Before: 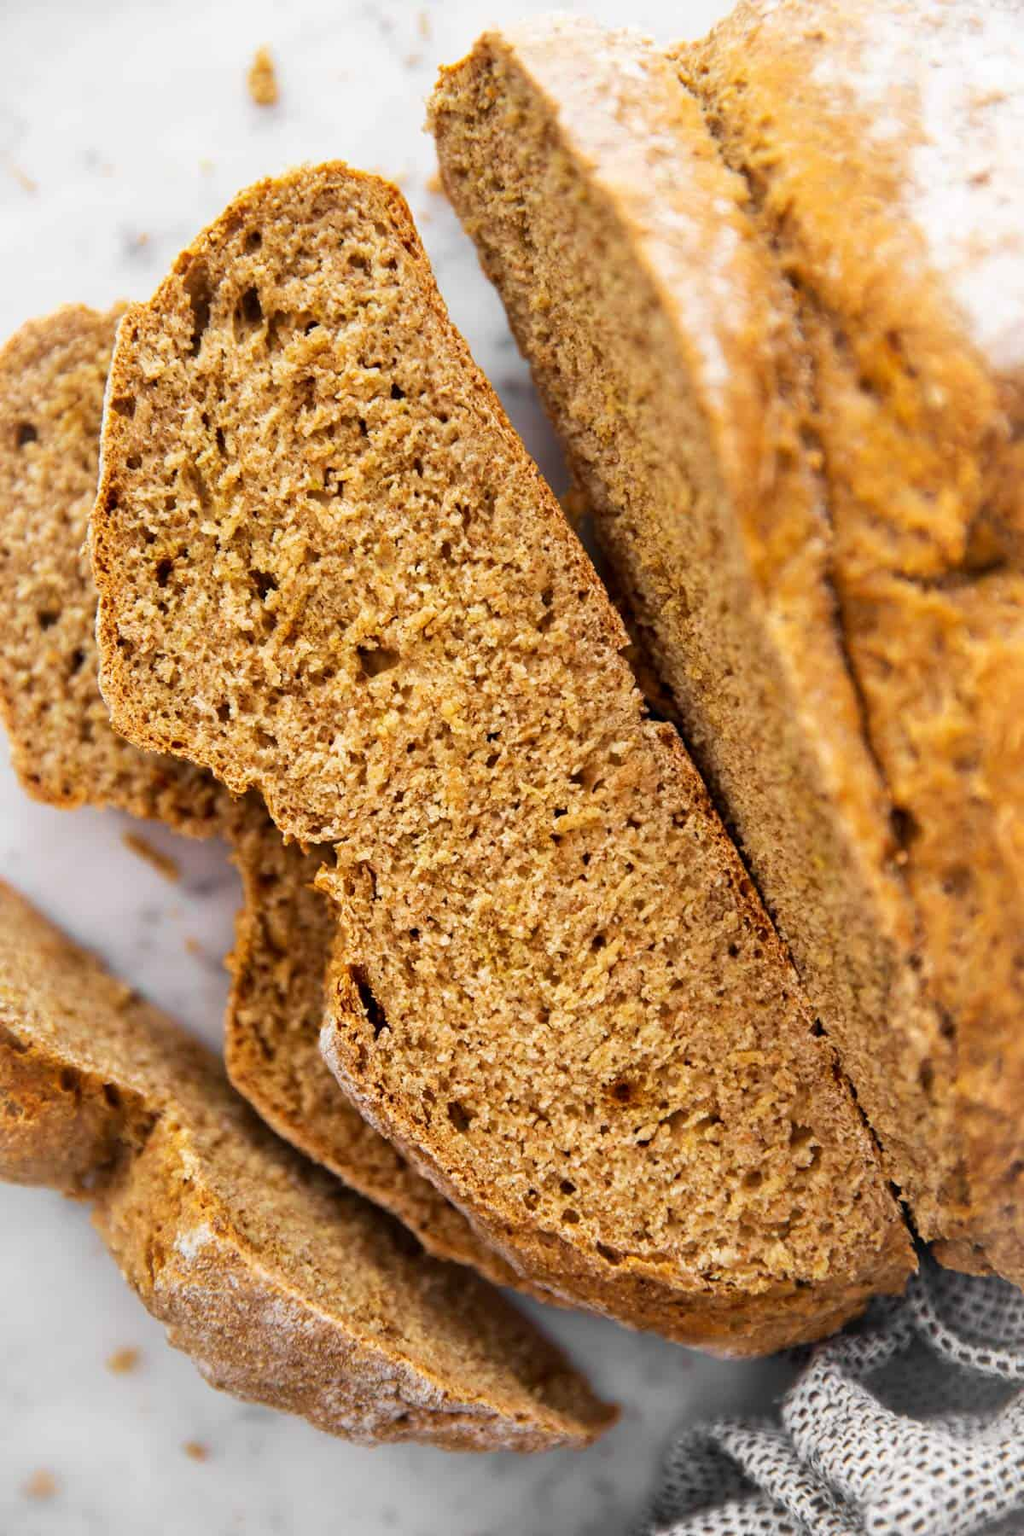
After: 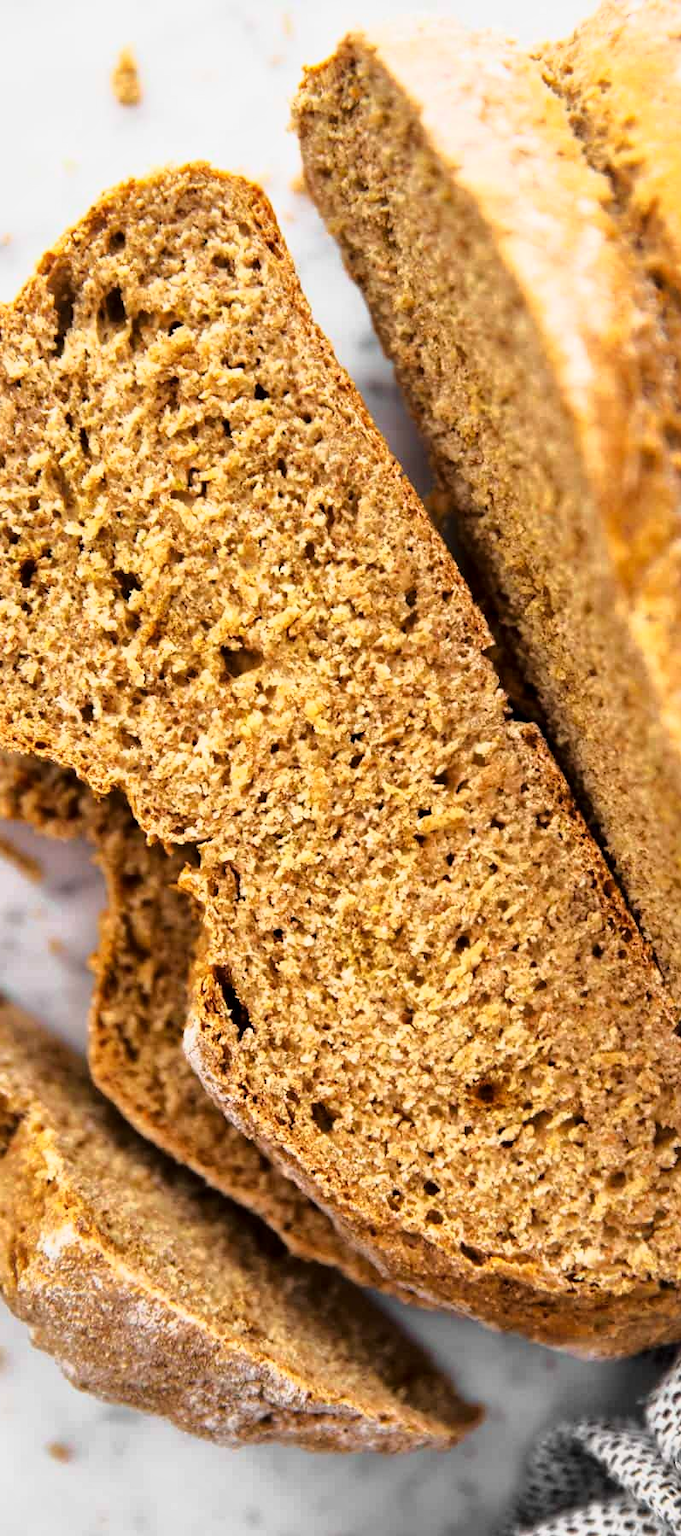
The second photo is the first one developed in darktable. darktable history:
local contrast: mode bilateral grid, contrast 19, coarseness 50, detail 119%, midtone range 0.2
tone curve: curves: ch0 [(0, 0) (0.105, 0.068) (0.195, 0.162) (0.283, 0.283) (0.384, 0.404) (0.485, 0.531) (0.638, 0.681) (0.795, 0.879) (1, 0.977)]; ch1 [(0, 0) (0.161, 0.092) (0.35, 0.33) (0.379, 0.401) (0.456, 0.469) (0.504, 0.5) (0.512, 0.514) (0.58, 0.597) (0.635, 0.646) (1, 1)]; ch2 [(0, 0) (0.371, 0.362) (0.437, 0.437) (0.5, 0.5) (0.53, 0.523) (0.56, 0.58) (0.622, 0.606) (1, 1)], color space Lab, linked channels, preserve colors none
crop and rotate: left 13.367%, right 20.054%
